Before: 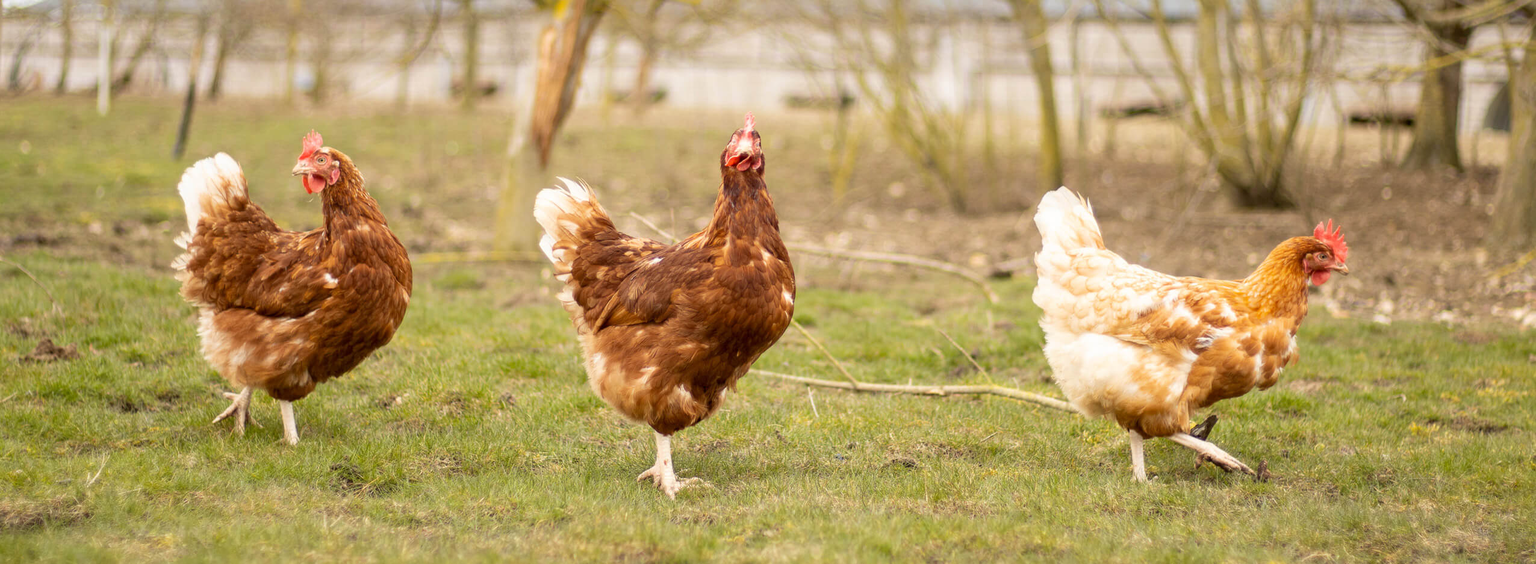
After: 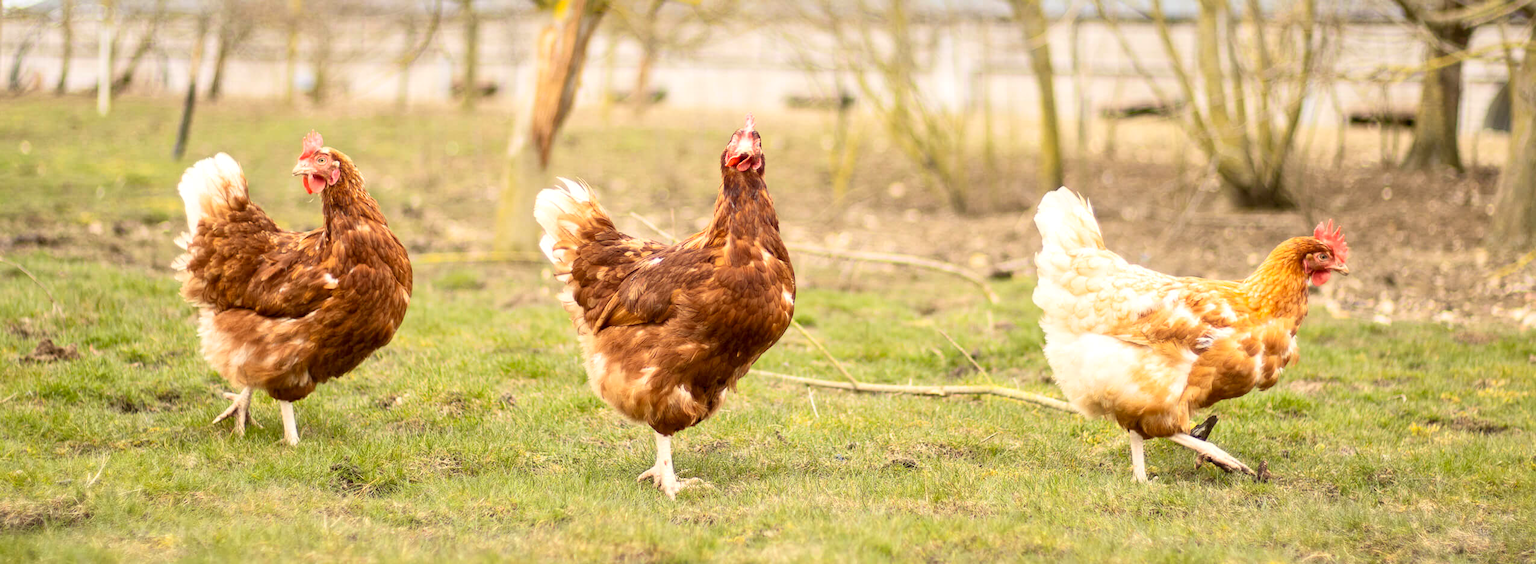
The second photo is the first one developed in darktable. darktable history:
local contrast: mode bilateral grid, contrast 20, coarseness 49, detail 119%, midtone range 0.2
contrast brightness saturation: contrast 0.196, brightness 0.148, saturation 0.137
